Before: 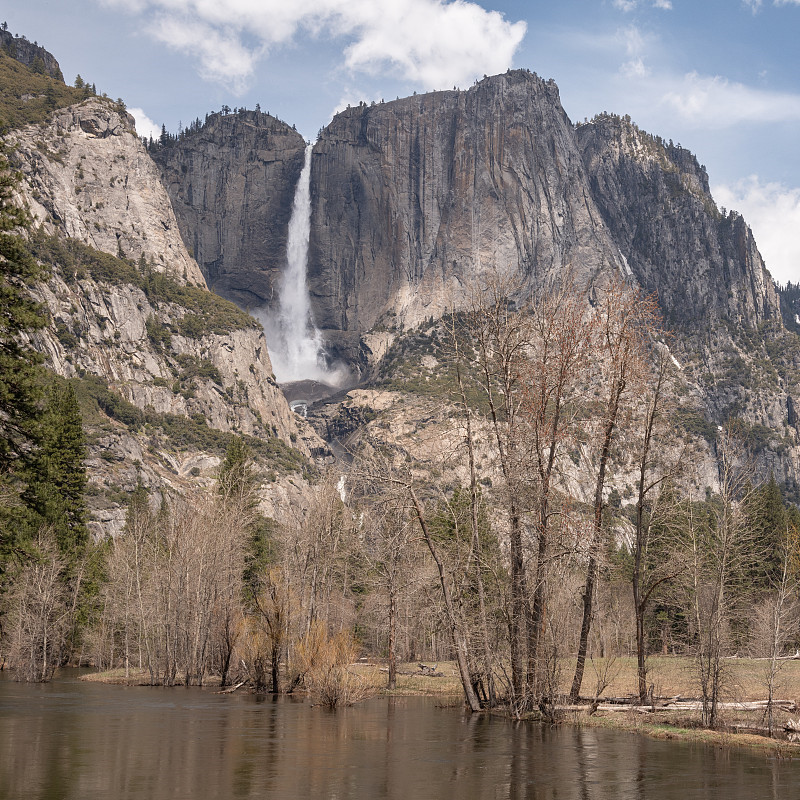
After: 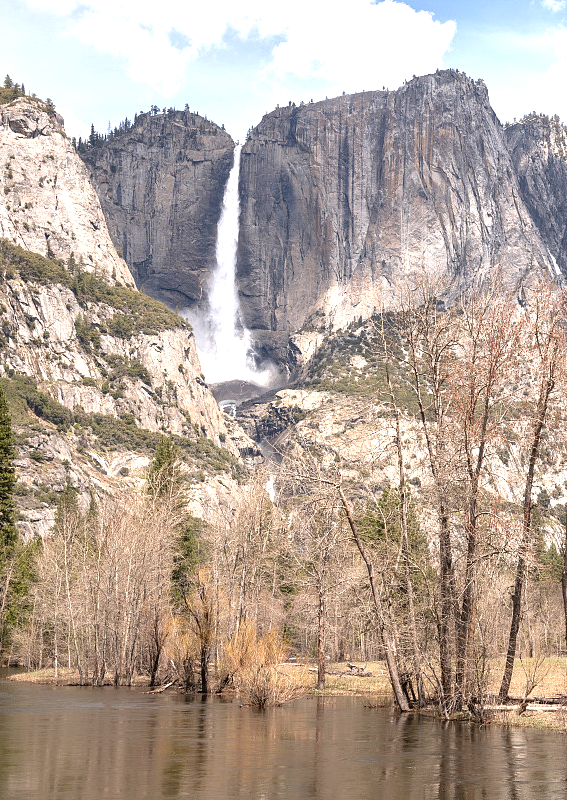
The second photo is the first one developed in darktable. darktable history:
levels: levels [0, 0.374, 0.749]
crop and rotate: left 8.972%, right 20.083%
